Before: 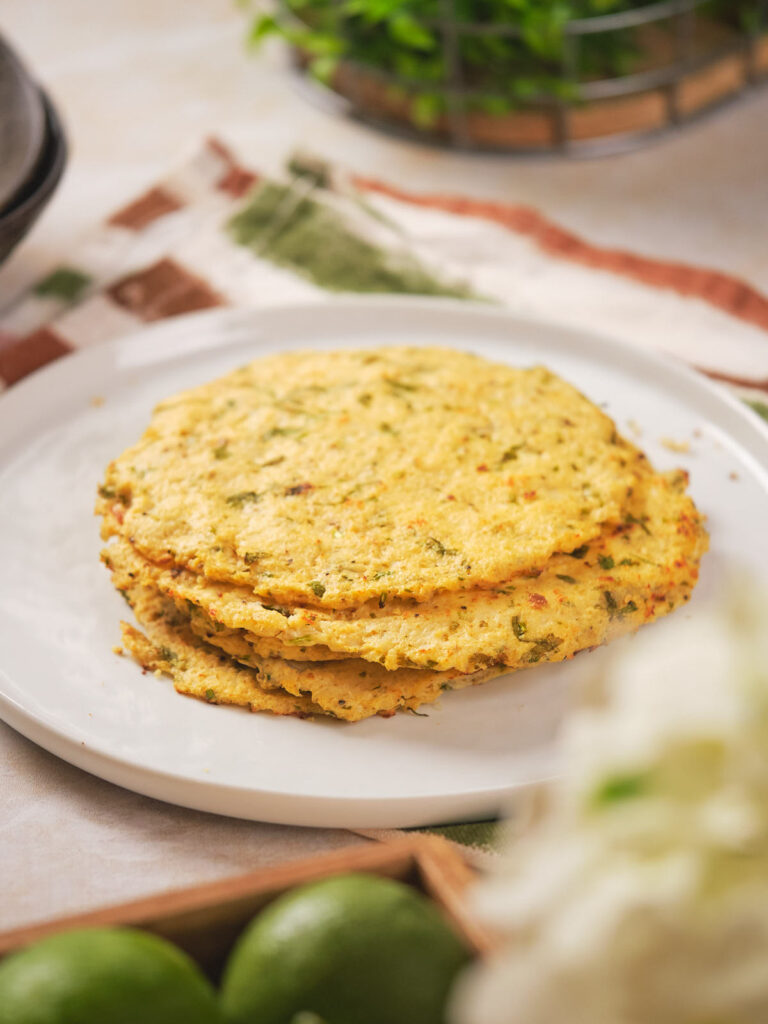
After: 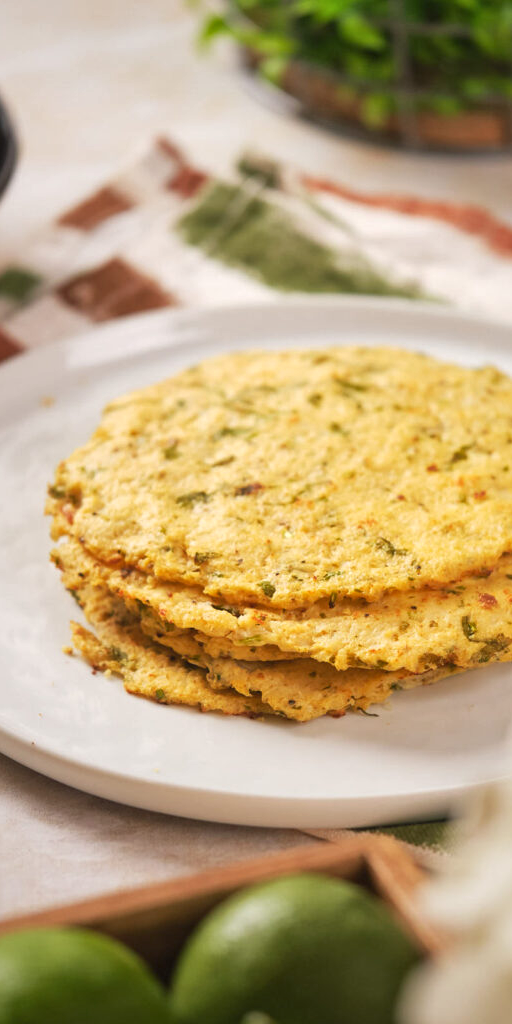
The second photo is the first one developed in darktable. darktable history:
crop and rotate: left 6.617%, right 26.717%
local contrast: mode bilateral grid, contrast 20, coarseness 50, detail 132%, midtone range 0.2
